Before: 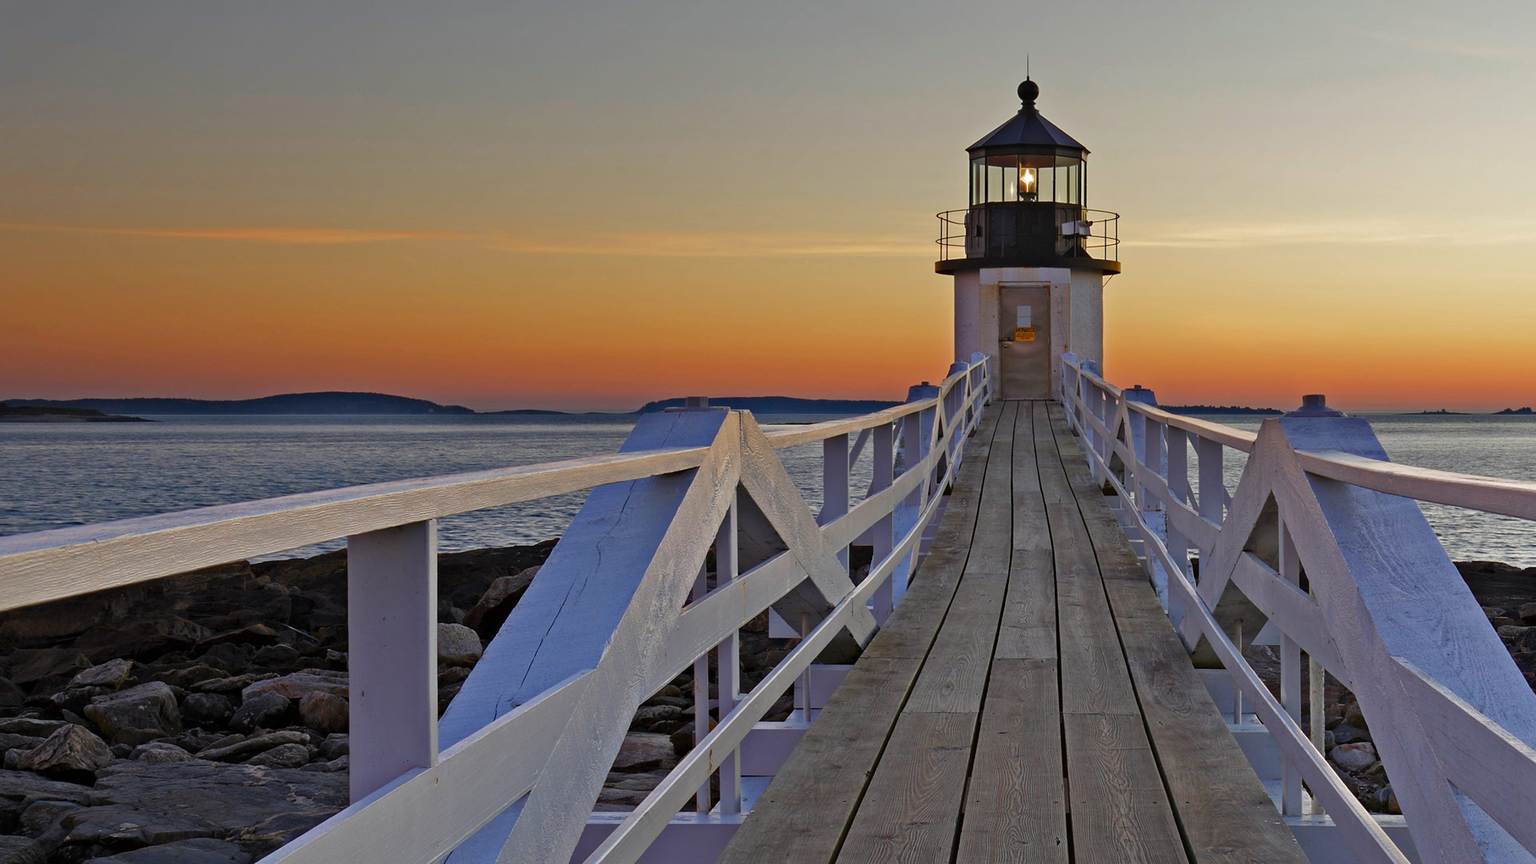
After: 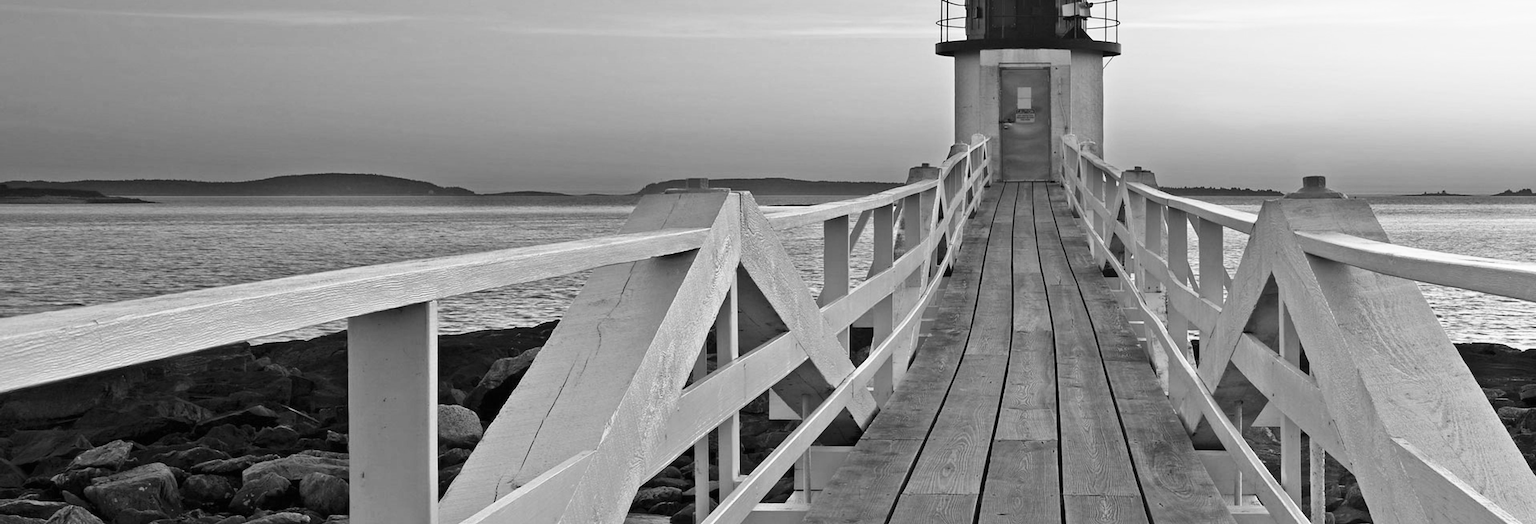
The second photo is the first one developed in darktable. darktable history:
exposure: black level correction 0, exposure 0.5 EV, compensate highlight preservation false
base curve: curves: ch0 [(0, 0) (0.579, 0.807) (1, 1)], preserve colors none
contrast brightness saturation: contrast 0.08, saturation 0.02
crop and rotate: top 25.357%, bottom 13.942%
color calibration: output gray [0.23, 0.37, 0.4, 0], gray › normalize channels true, illuminant same as pipeline (D50), adaptation XYZ, x 0.346, y 0.359, gamut compression 0
